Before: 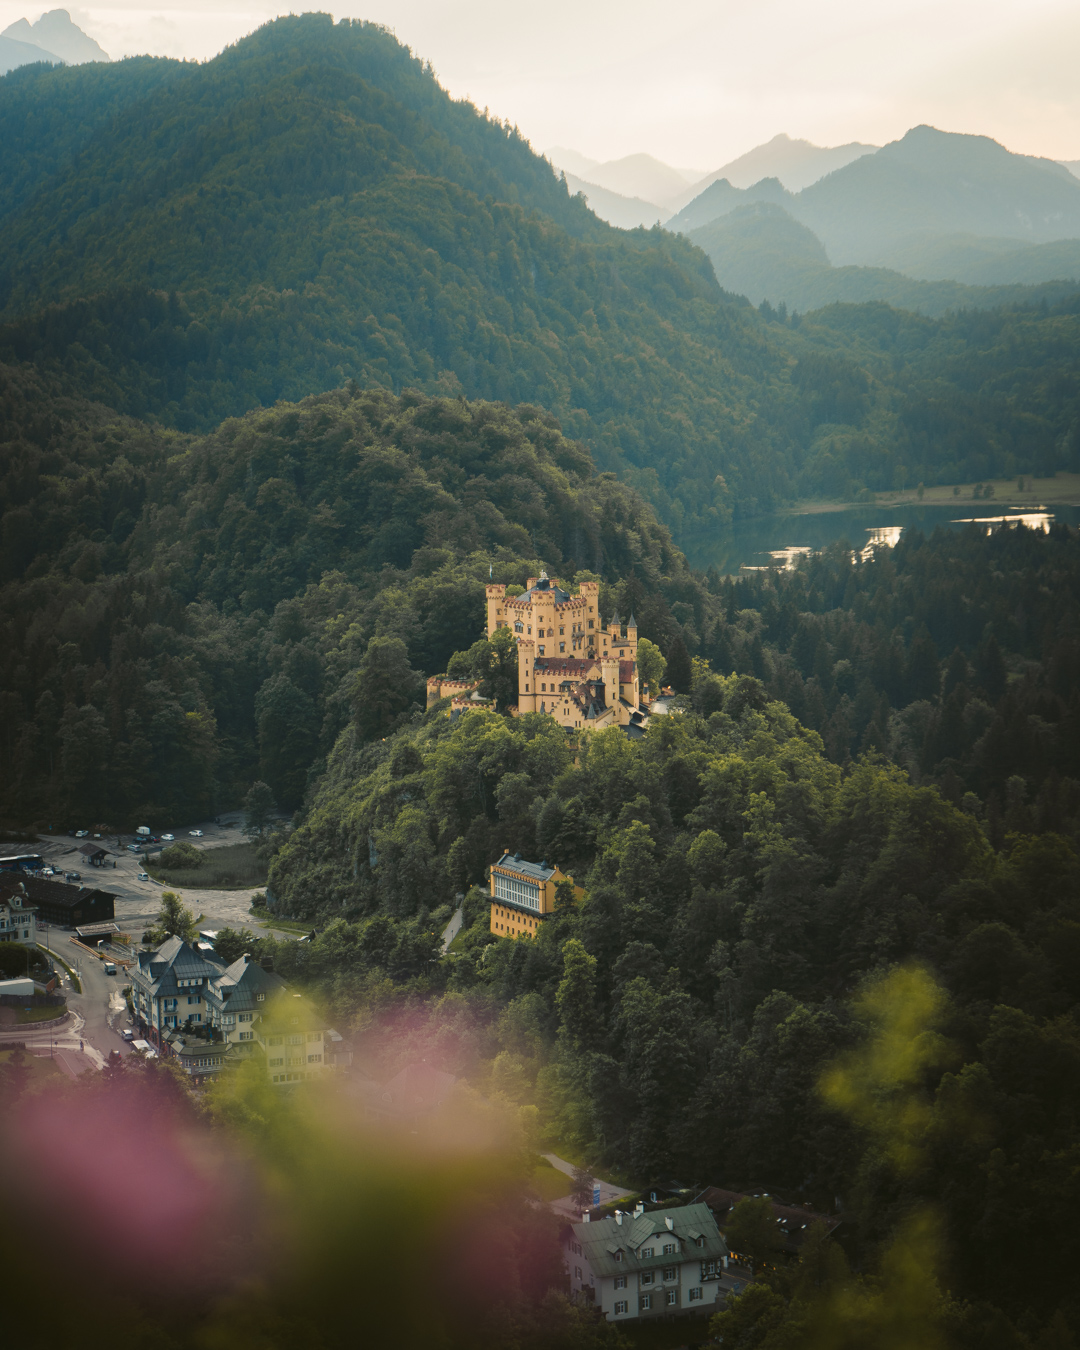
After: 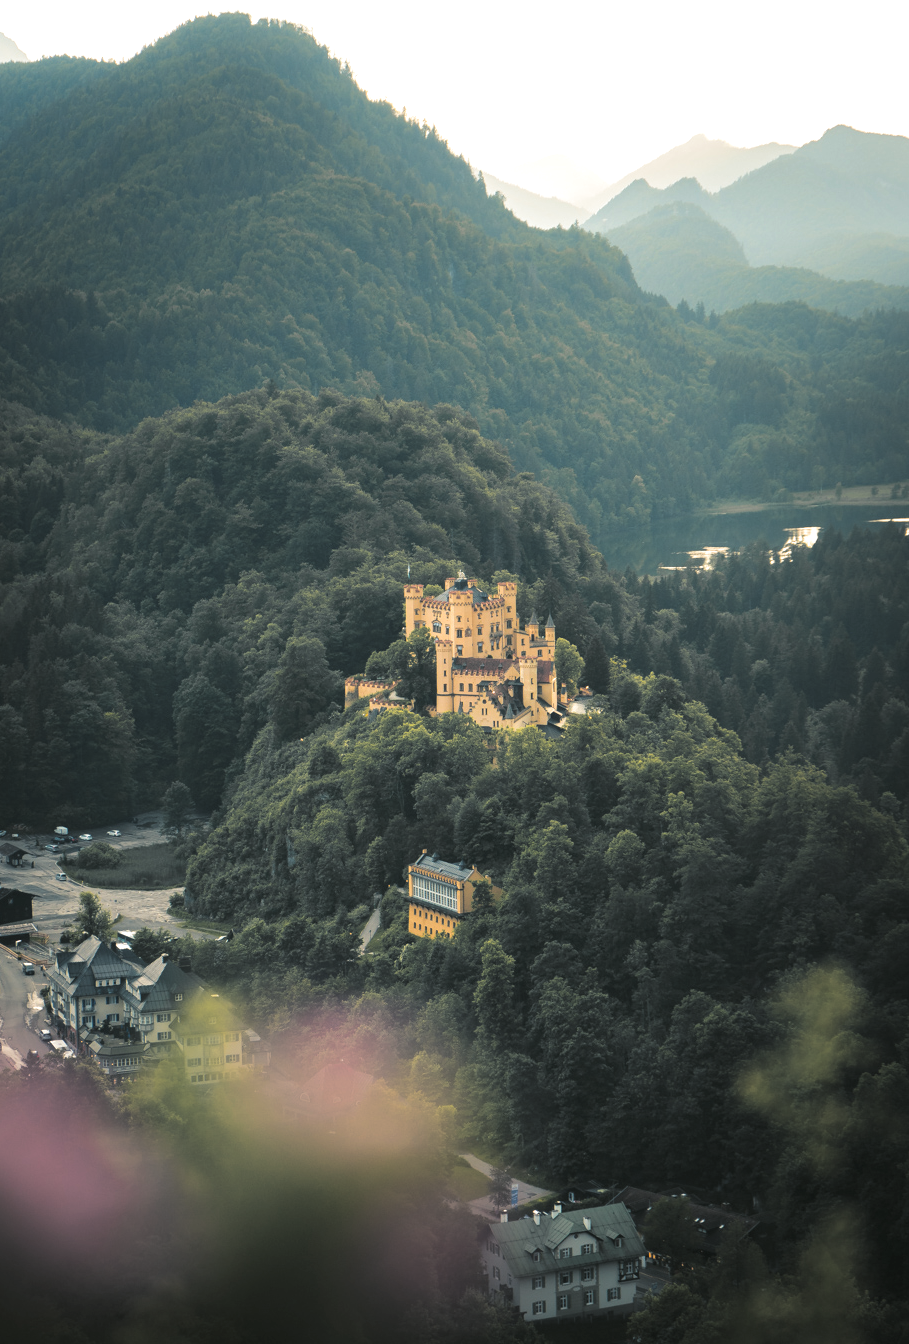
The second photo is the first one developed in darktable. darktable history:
exposure: black level correction 0.001, exposure 0.5 EV, compensate exposure bias true, compensate highlight preservation false
crop: left 7.598%, right 7.873%
split-toning: shadows › hue 201.6°, shadows › saturation 0.16, highlights › hue 50.4°, highlights › saturation 0.2, balance -49.9
